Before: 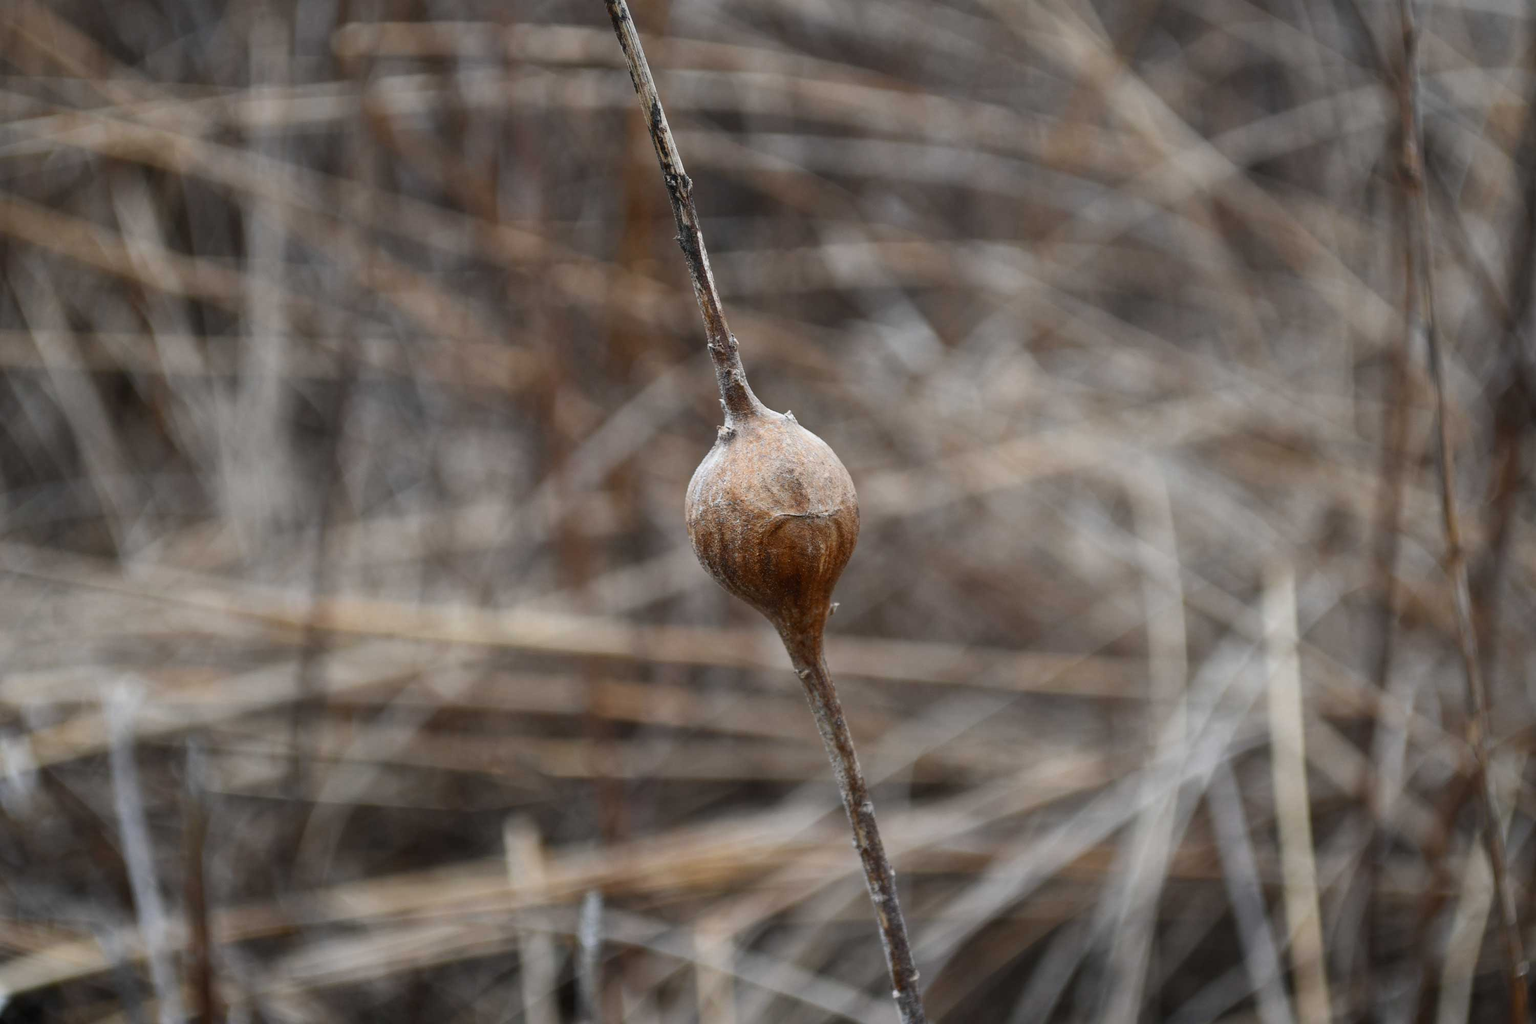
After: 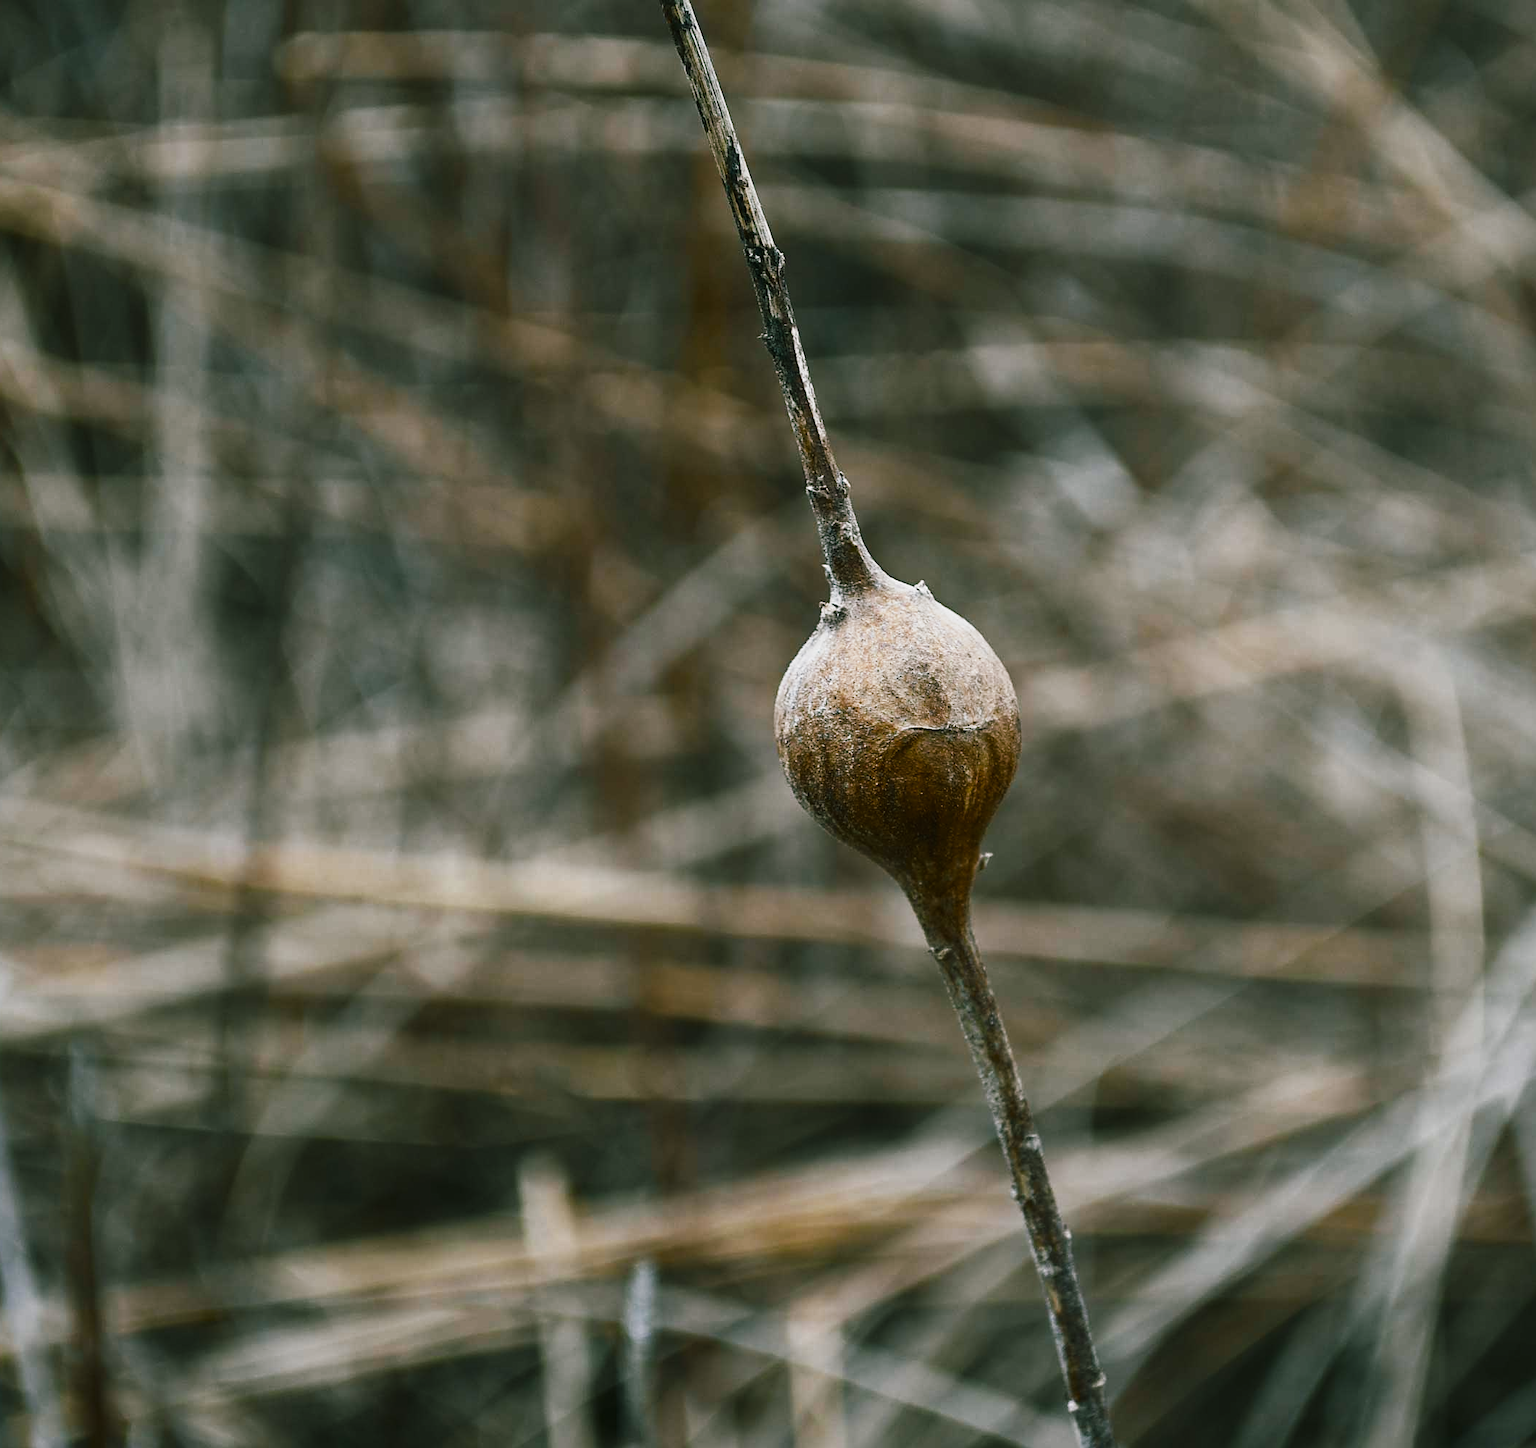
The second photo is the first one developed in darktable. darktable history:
base curve: curves: ch0 [(0, 0) (0.088, 0.125) (0.176, 0.251) (0.354, 0.501) (0.613, 0.749) (1, 0.877)], preserve colors none
crop and rotate: left 8.997%, right 20.283%
sharpen: on, module defaults
color balance rgb: shadows lift › chroma 11.537%, shadows lift › hue 132.07°, global offset › luminance 0.478%, perceptual saturation grading › global saturation 0.88%, perceptual saturation grading › highlights -17.785%, perceptual saturation grading › mid-tones 32.949%, perceptual saturation grading › shadows 50.275%, global vibrance 20%
levels: mode automatic, gray 59.37%, levels [0.062, 0.494, 0.925]
